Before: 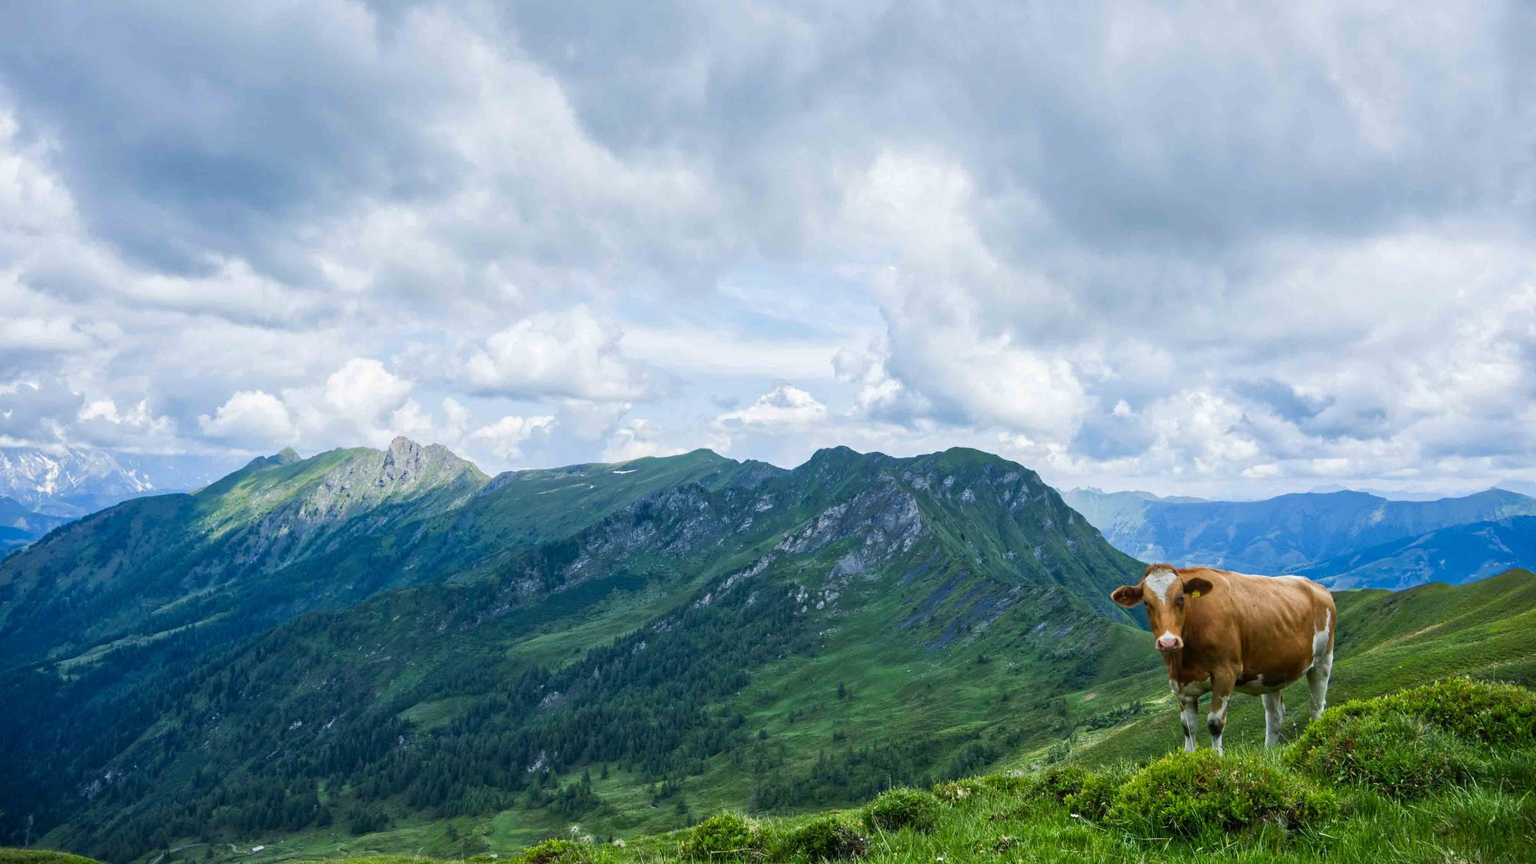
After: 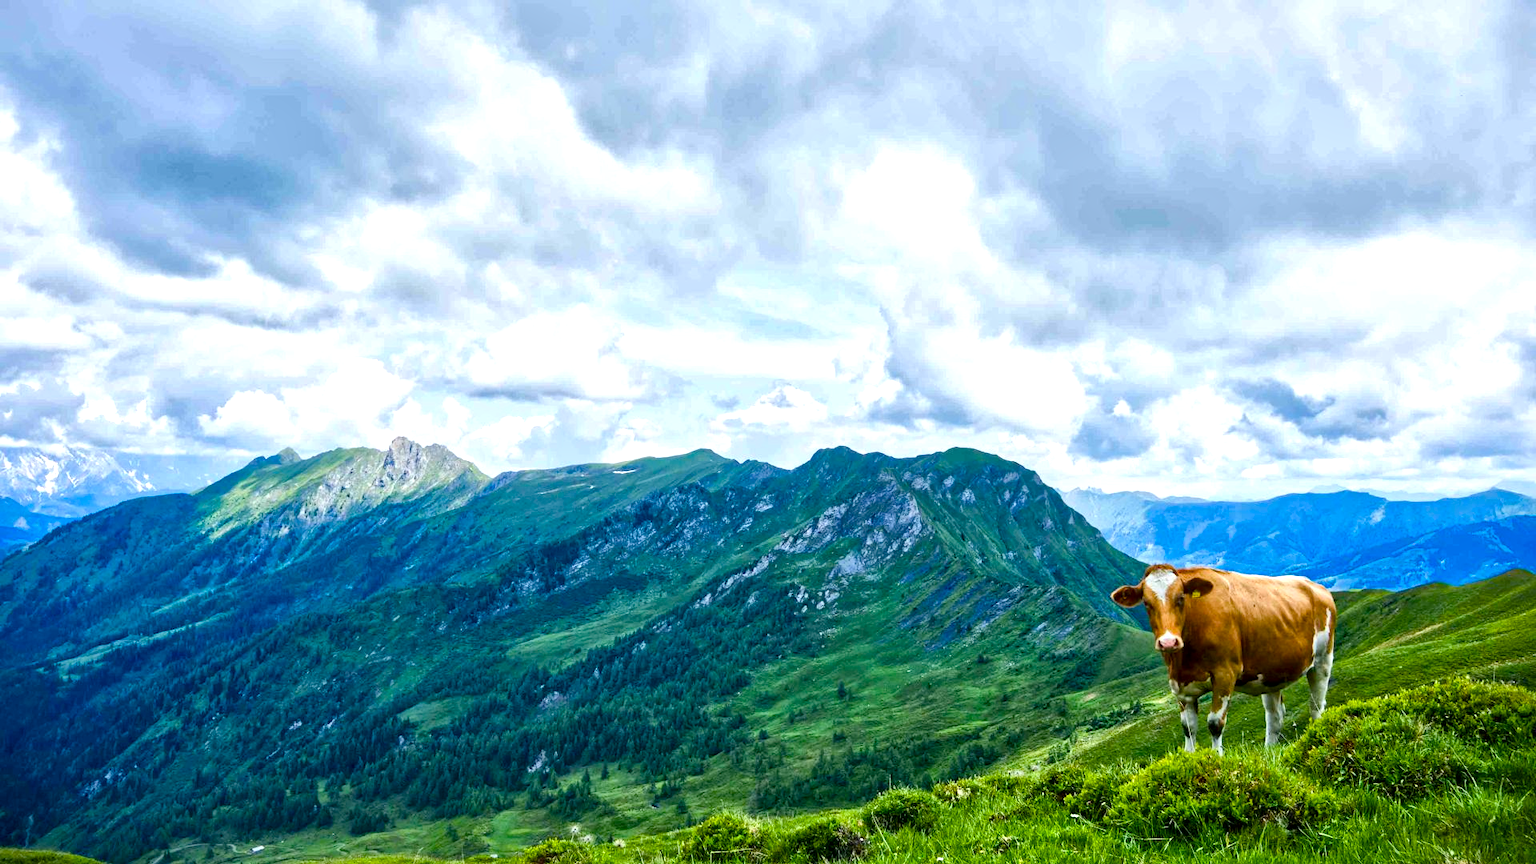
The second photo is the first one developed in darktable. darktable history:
local contrast: mode bilateral grid, contrast 19, coarseness 50, detail 171%, midtone range 0.2
color balance rgb: power › luminance 3.173%, power › hue 230.69°, linear chroma grading › global chroma 8.779%, perceptual saturation grading › global saturation 20%, perceptual saturation grading › highlights -24.961%, perceptual saturation grading › shadows 25.489%, perceptual brilliance grading › global brilliance 12.2%, global vibrance 20%
